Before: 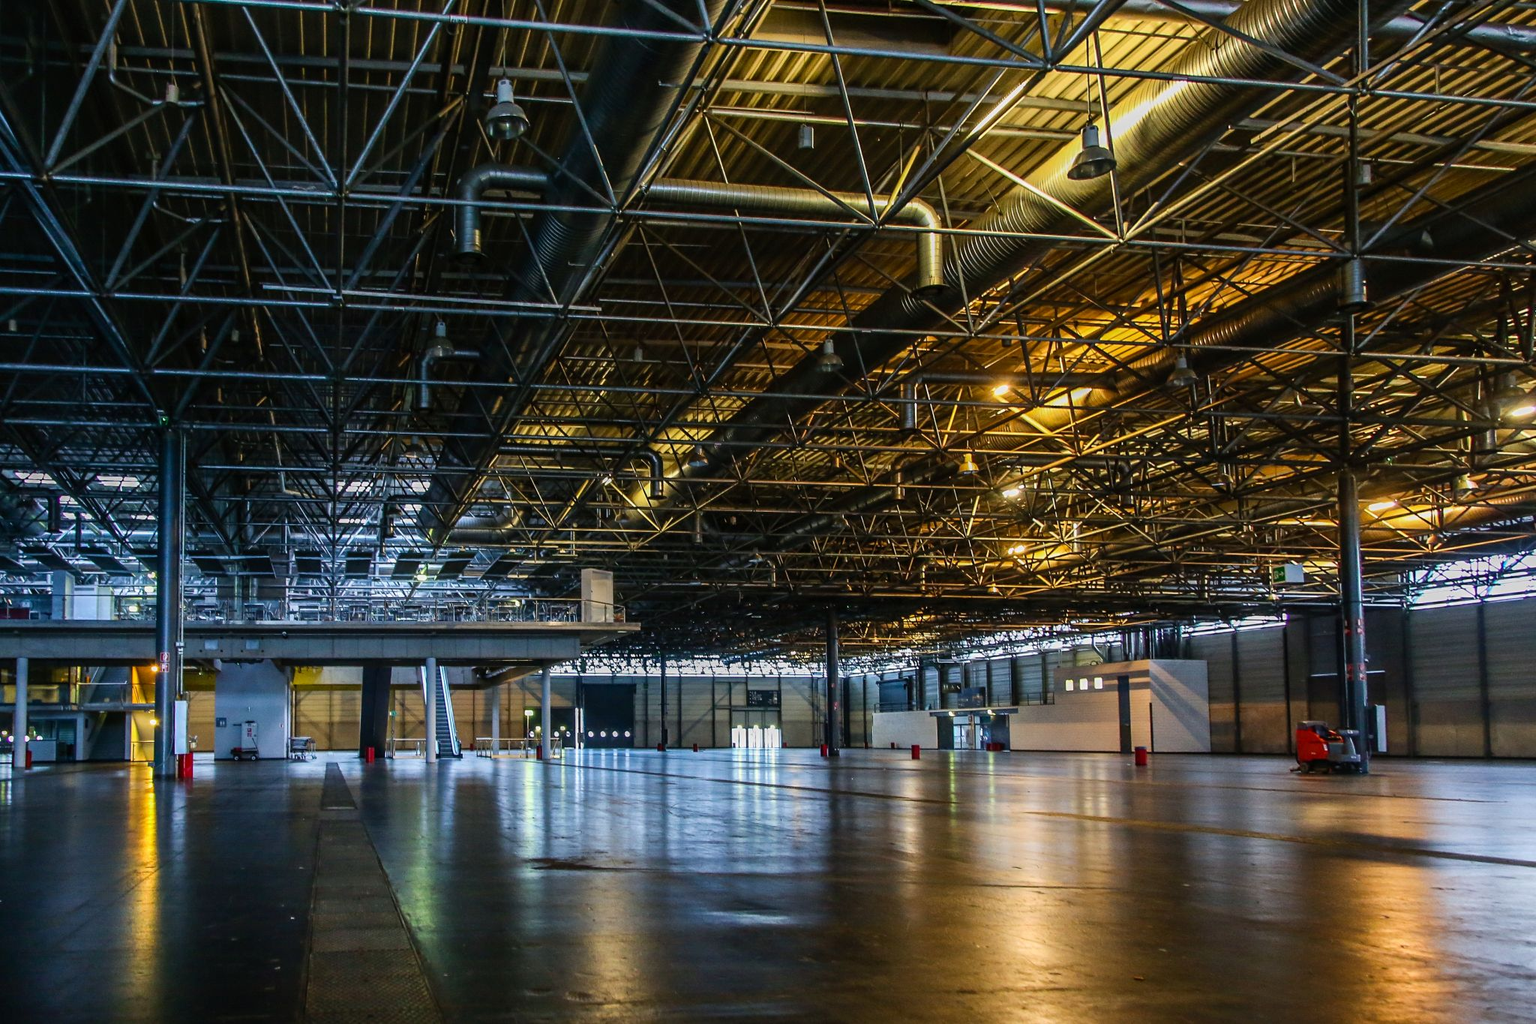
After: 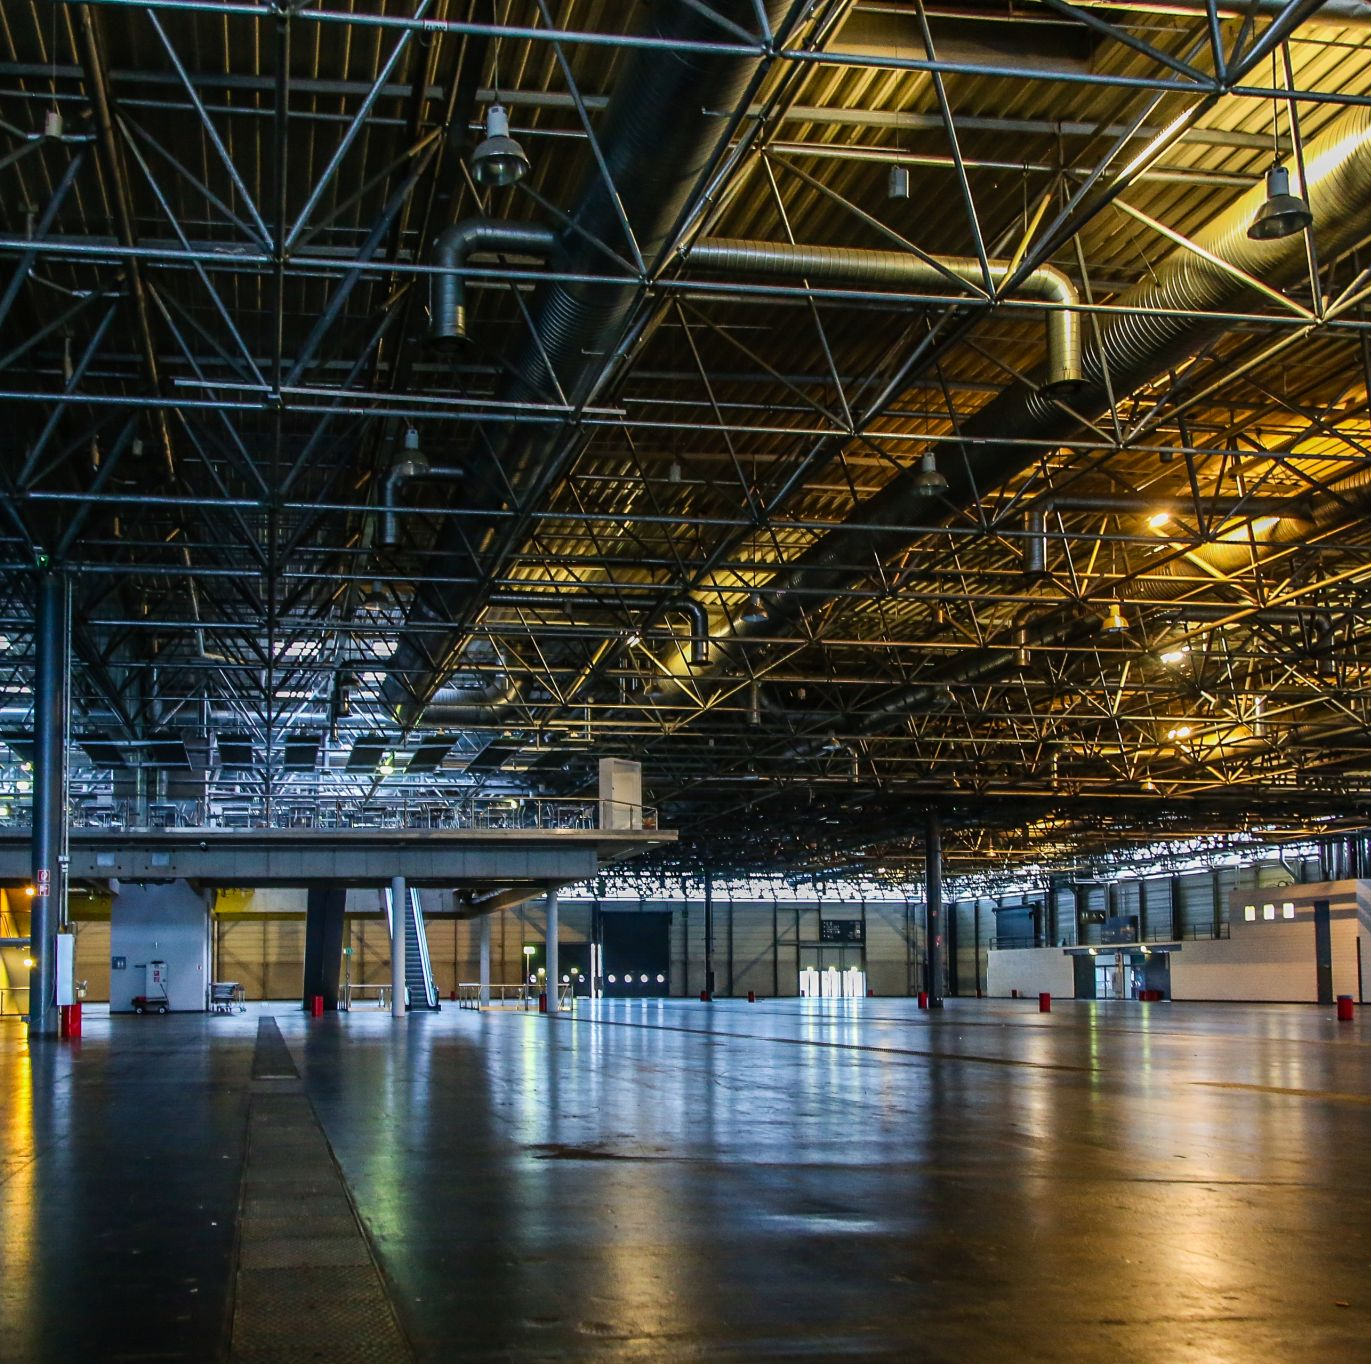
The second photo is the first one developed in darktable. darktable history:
crop and rotate: left 8.614%, right 24.44%
